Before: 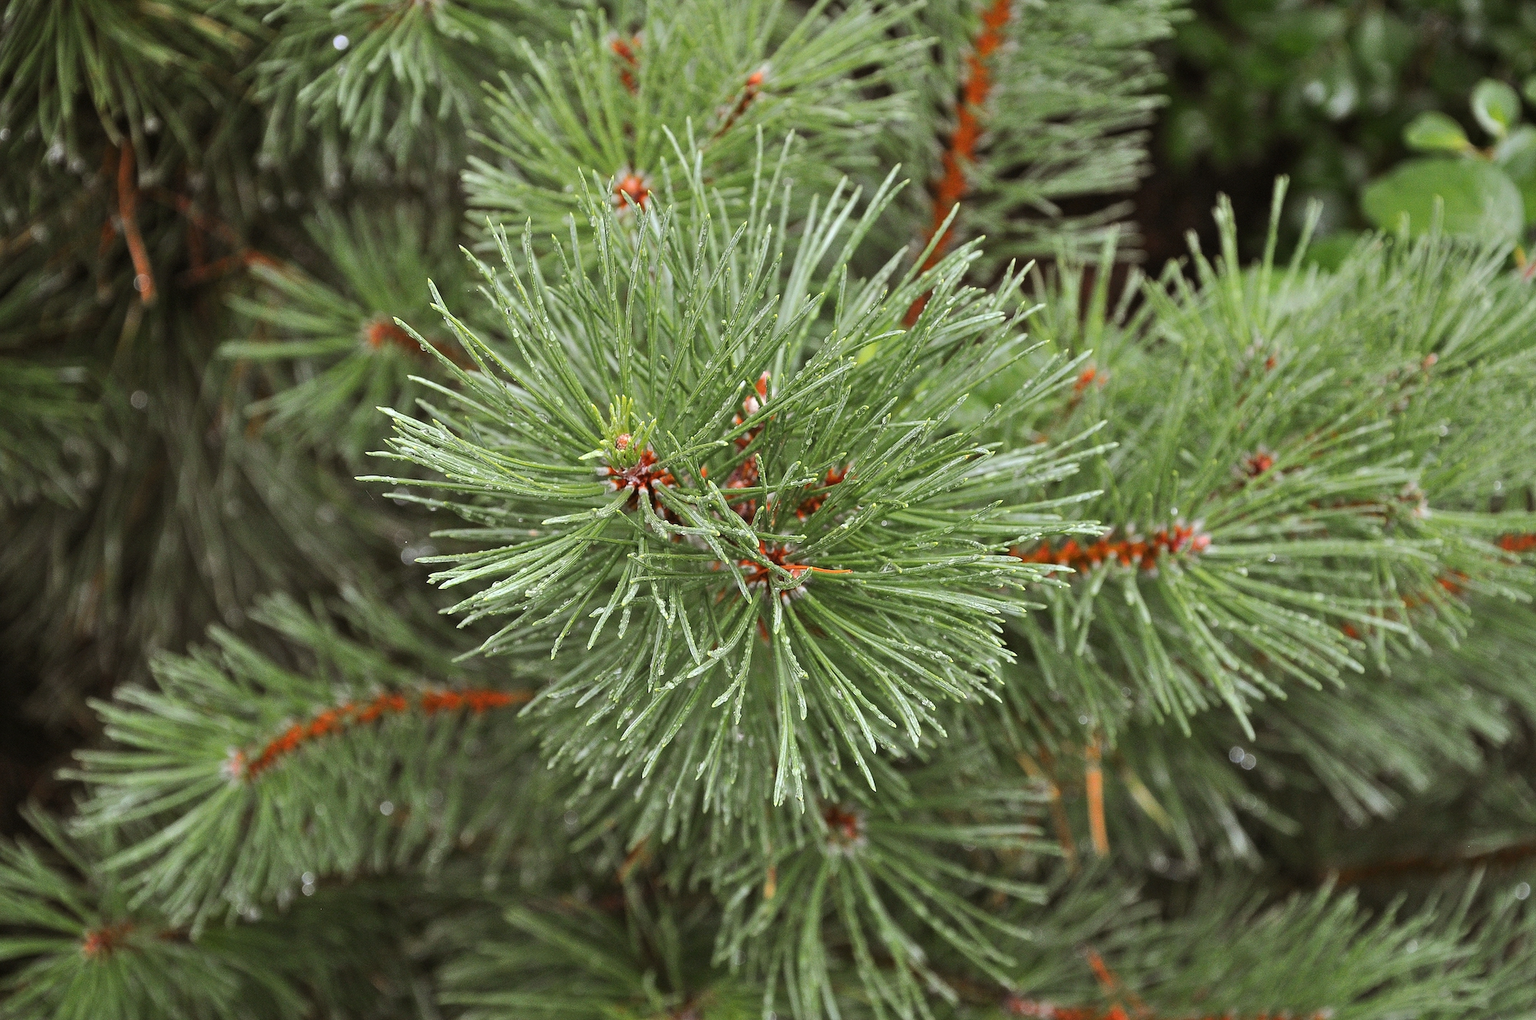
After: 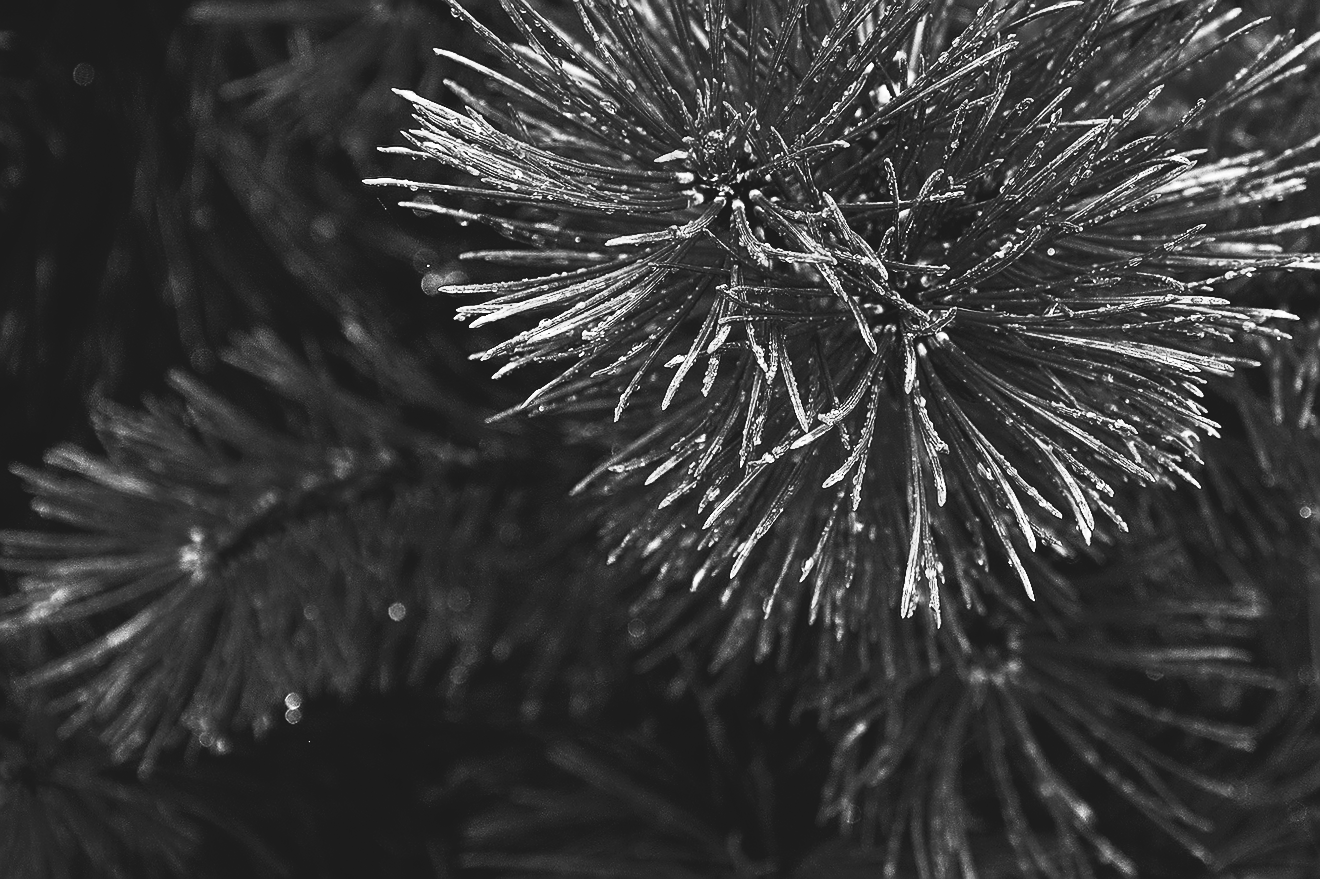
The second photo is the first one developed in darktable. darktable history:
haze removal: strength -0.055, compatibility mode true, adaptive false
sharpen: radius 1.365, amount 1.246, threshold 0.837
crop and rotate: angle -0.976°, left 3.889%, top 32.109%, right 28.421%
tone equalizer: -8 EV -0.755 EV, -7 EV -0.716 EV, -6 EV -0.639 EV, -5 EV -0.371 EV, -3 EV 0.375 EV, -2 EV 0.6 EV, -1 EV 0.676 EV, +0 EV 0.767 EV
base curve: curves: ch0 [(0, 0.02) (0.083, 0.036) (1, 1)], preserve colors none
tone curve: curves: ch0 [(0, 0) (0.187, 0.12) (0.384, 0.363) (0.577, 0.681) (0.735, 0.881) (0.864, 0.959) (1, 0.987)]; ch1 [(0, 0) (0.402, 0.36) (0.476, 0.466) (0.501, 0.501) (0.518, 0.514) (0.564, 0.614) (0.614, 0.664) (0.741, 0.829) (1, 1)]; ch2 [(0, 0) (0.429, 0.387) (0.483, 0.481) (0.503, 0.501) (0.522, 0.533) (0.564, 0.605) (0.615, 0.697) (0.702, 0.774) (1, 0.895)], preserve colors none
color zones: curves: ch0 [(0.287, 0.048) (0.493, 0.484) (0.737, 0.816)]; ch1 [(0, 0) (0.143, 0) (0.286, 0) (0.429, 0) (0.571, 0) (0.714, 0) (0.857, 0)], mix 18.88%
